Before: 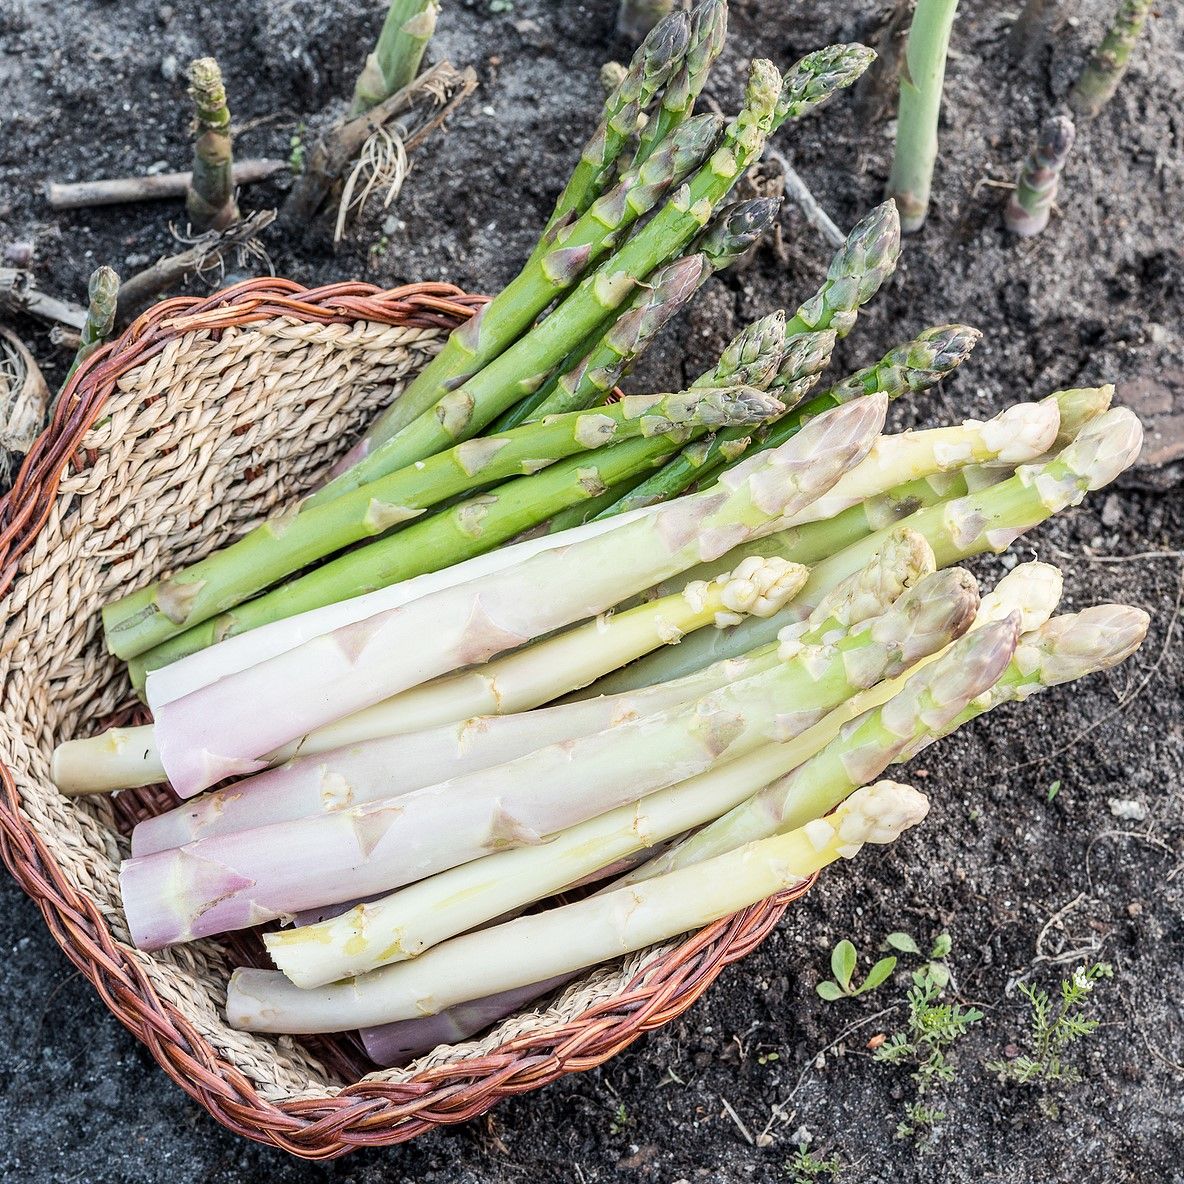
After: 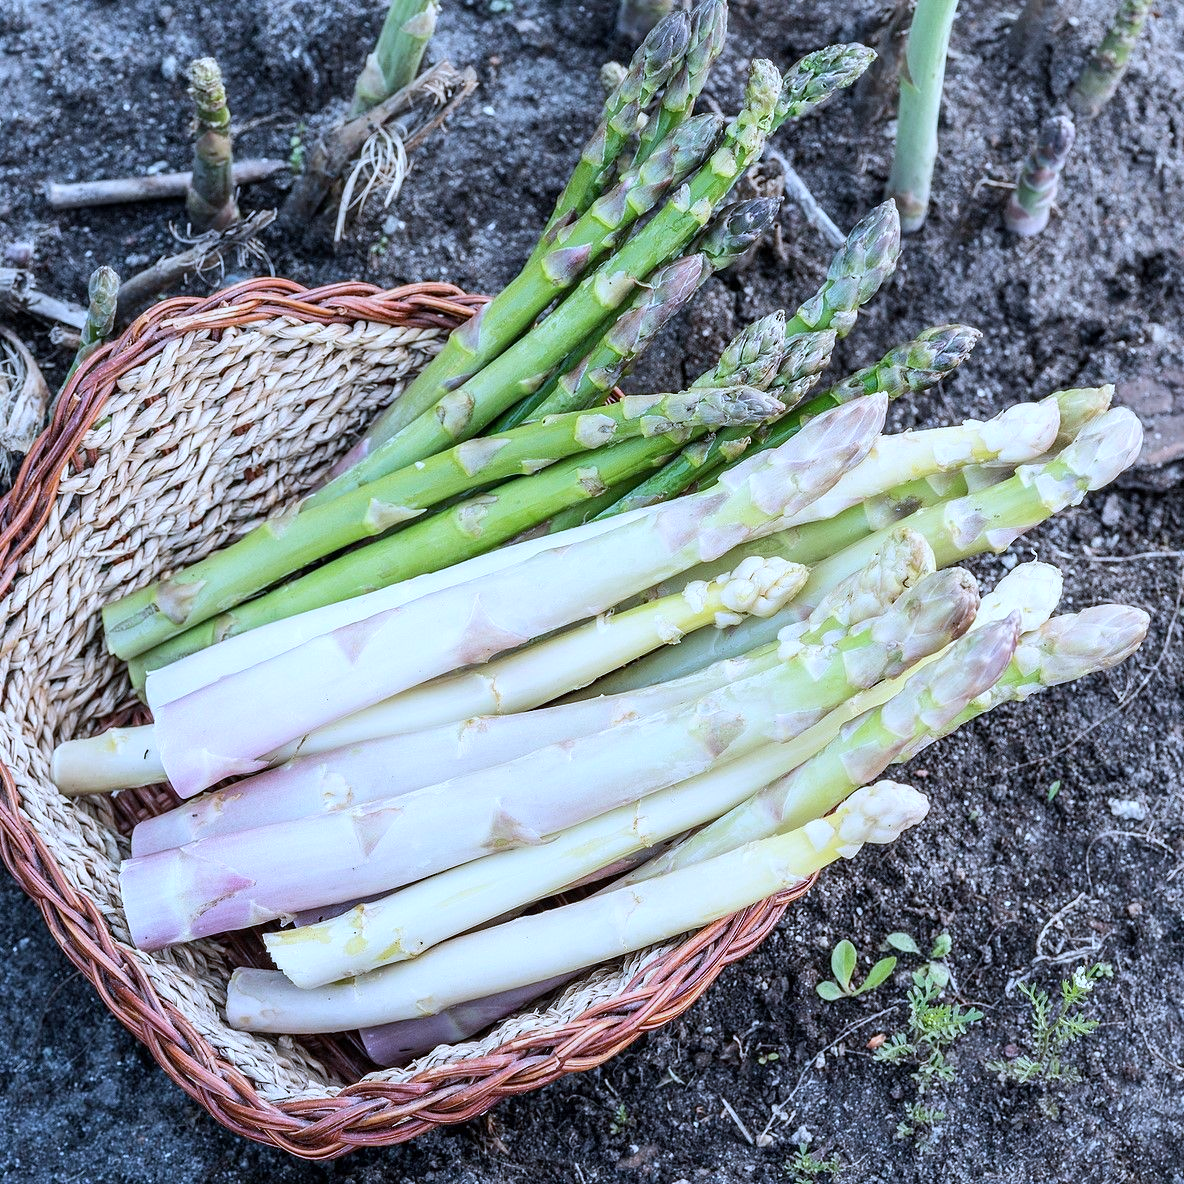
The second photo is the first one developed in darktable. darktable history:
white balance: red 1.004, blue 1.096
color calibration: illuminant F (fluorescent), F source F9 (Cool White Deluxe 4150 K) – high CRI, x 0.374, y 0.373, temperature 4158.34 K
